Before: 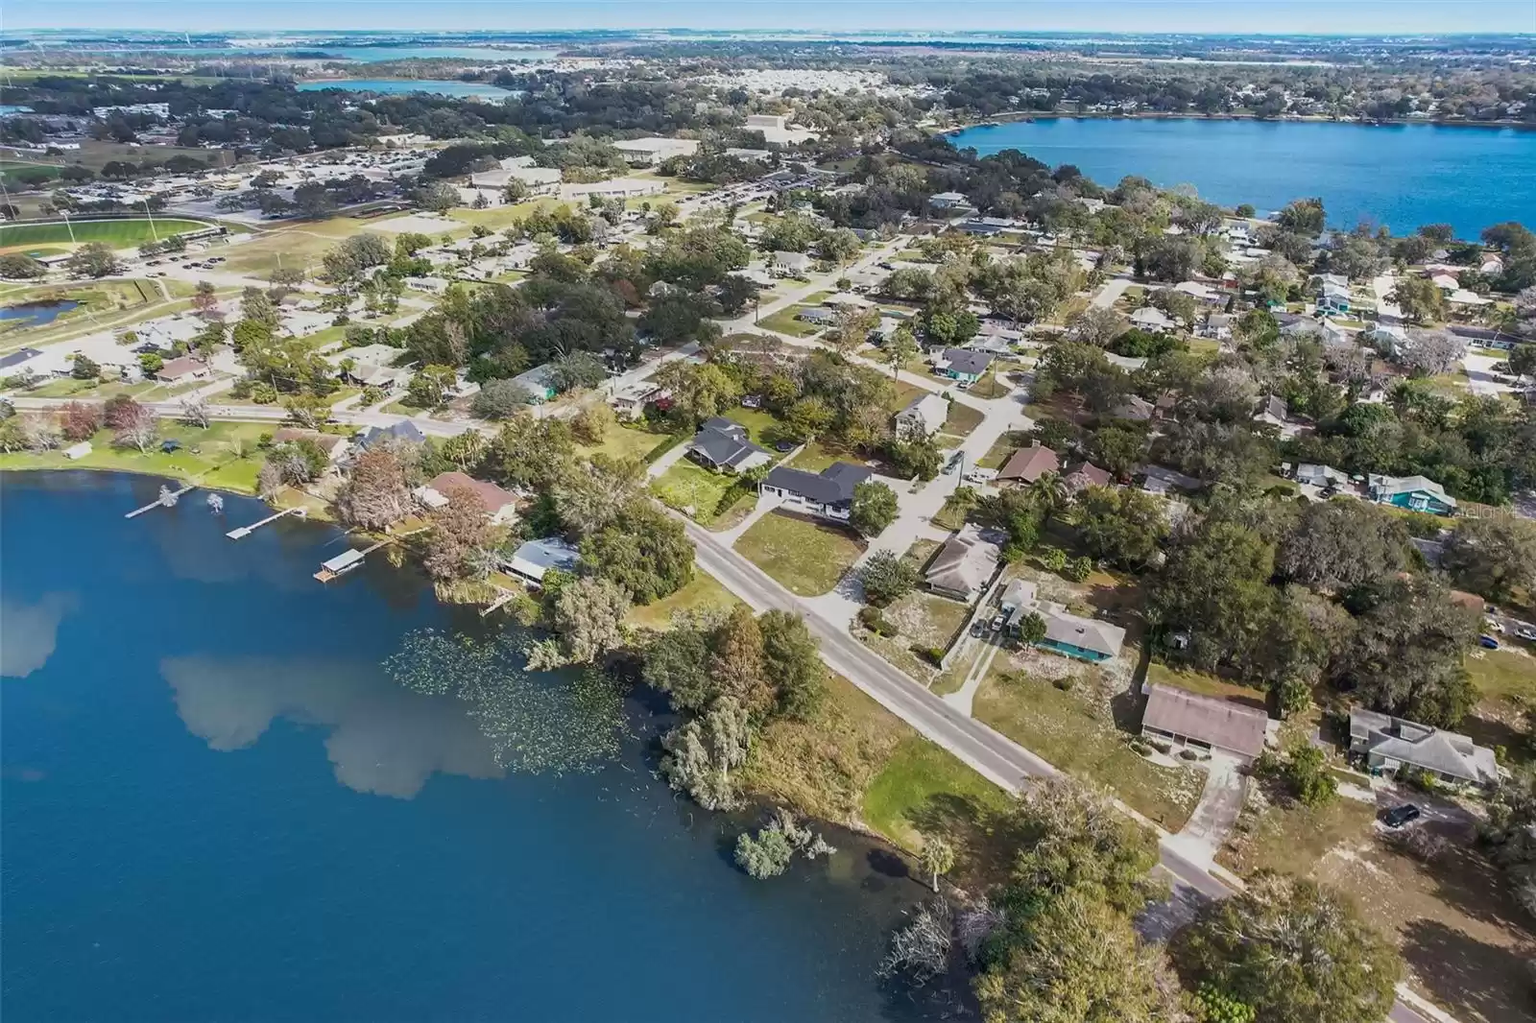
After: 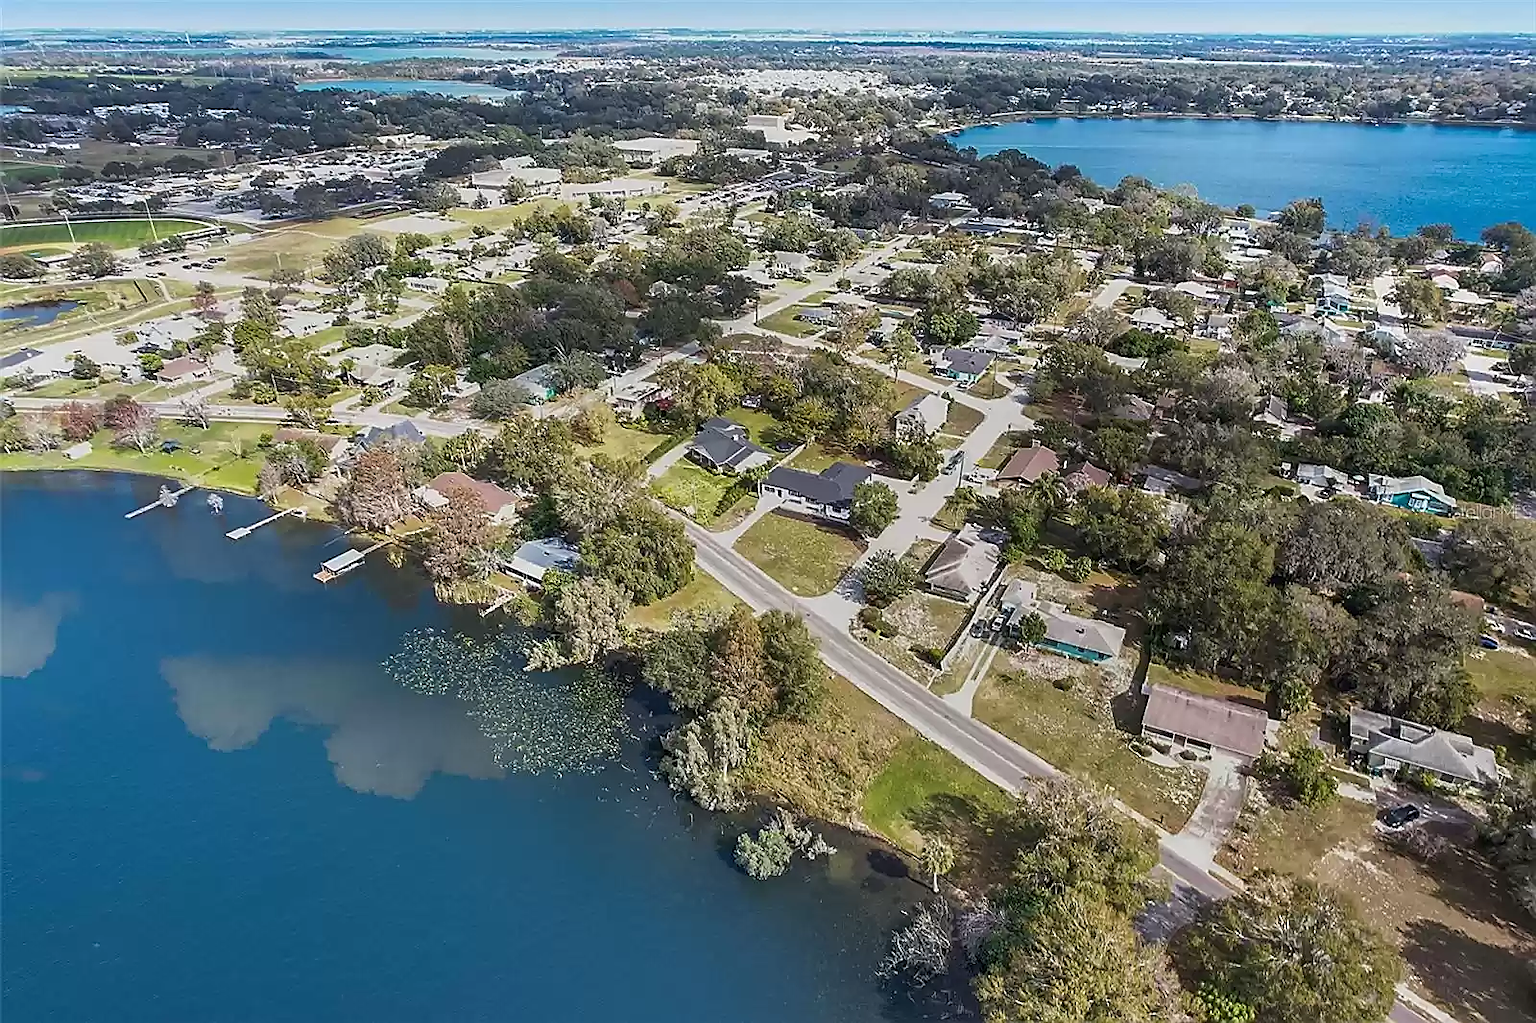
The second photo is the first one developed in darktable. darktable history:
sharpen: radius 1.389, amount 1.245, threshold 0.731
